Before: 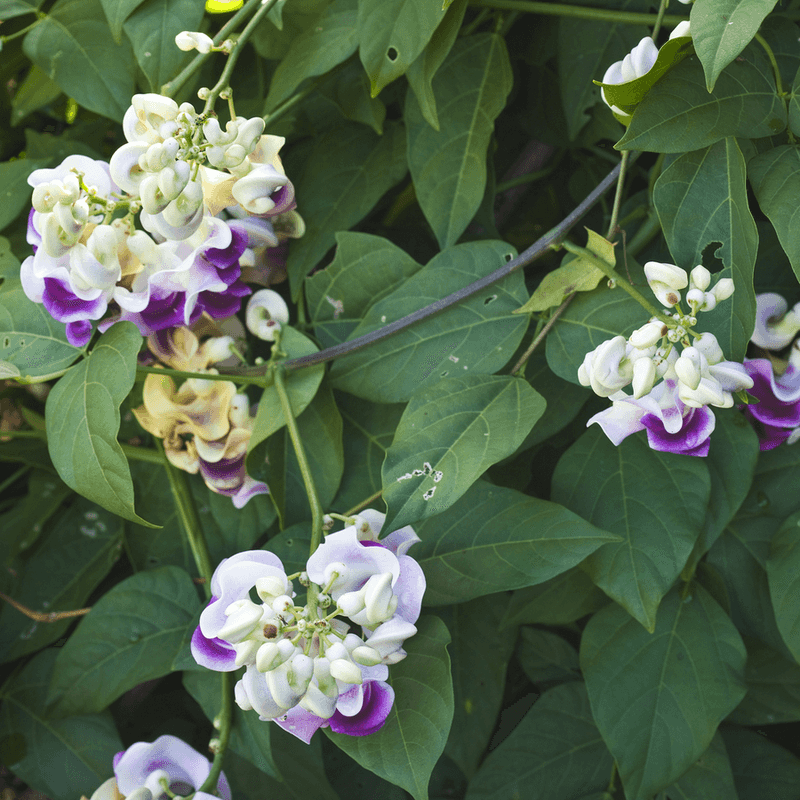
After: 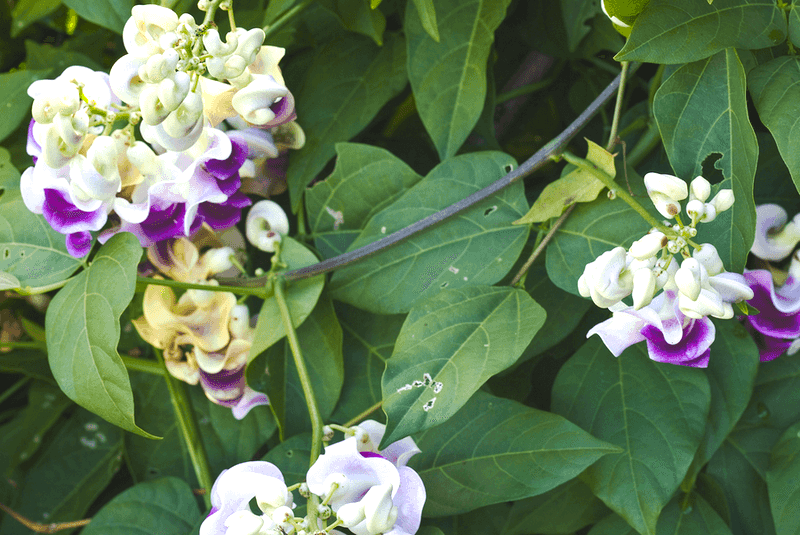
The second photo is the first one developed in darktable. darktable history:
crop: top 11.143%, bottom 21.961%
color balance rgb: perceptual saturation grading › global saturation 2.05%, perceptual saturation grading › highlights -3.028%, perceptual saturation grading › mid-tones 4.525%, perceptual saturation grading › shadows 8.863%, perceptual brilliance grading › highlights 10.266%, perceptual brilliance grading › mid-tones 4.748%, global vibrance 25.127%
base curve: curves: ch0 [(0, 0) (0.262, 0.32) (0.722, 0.705) (1, 1)], preserve colors none
